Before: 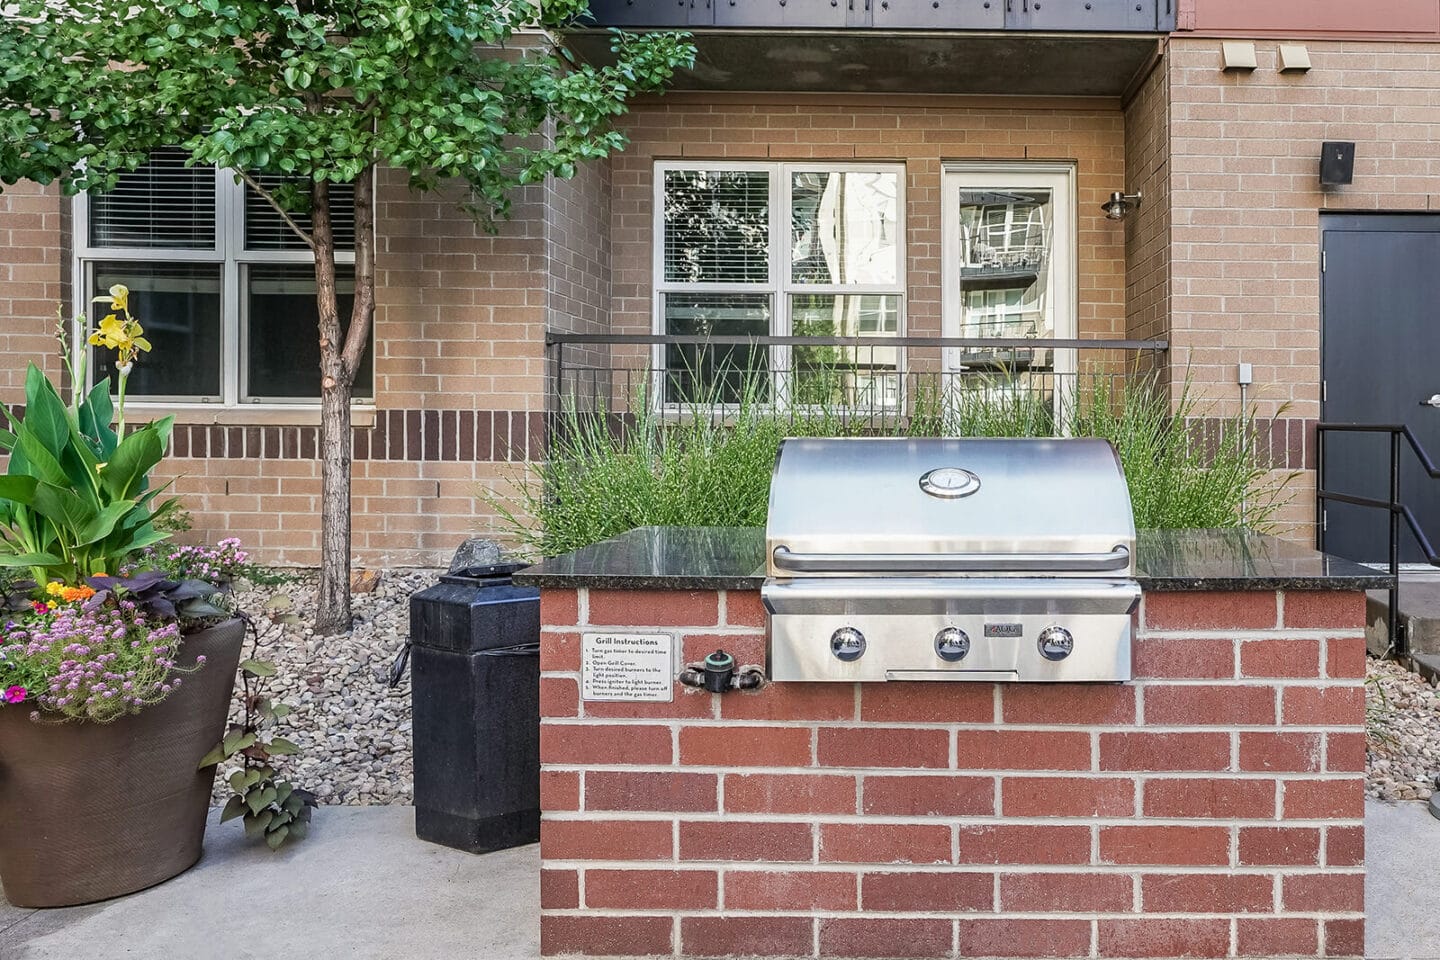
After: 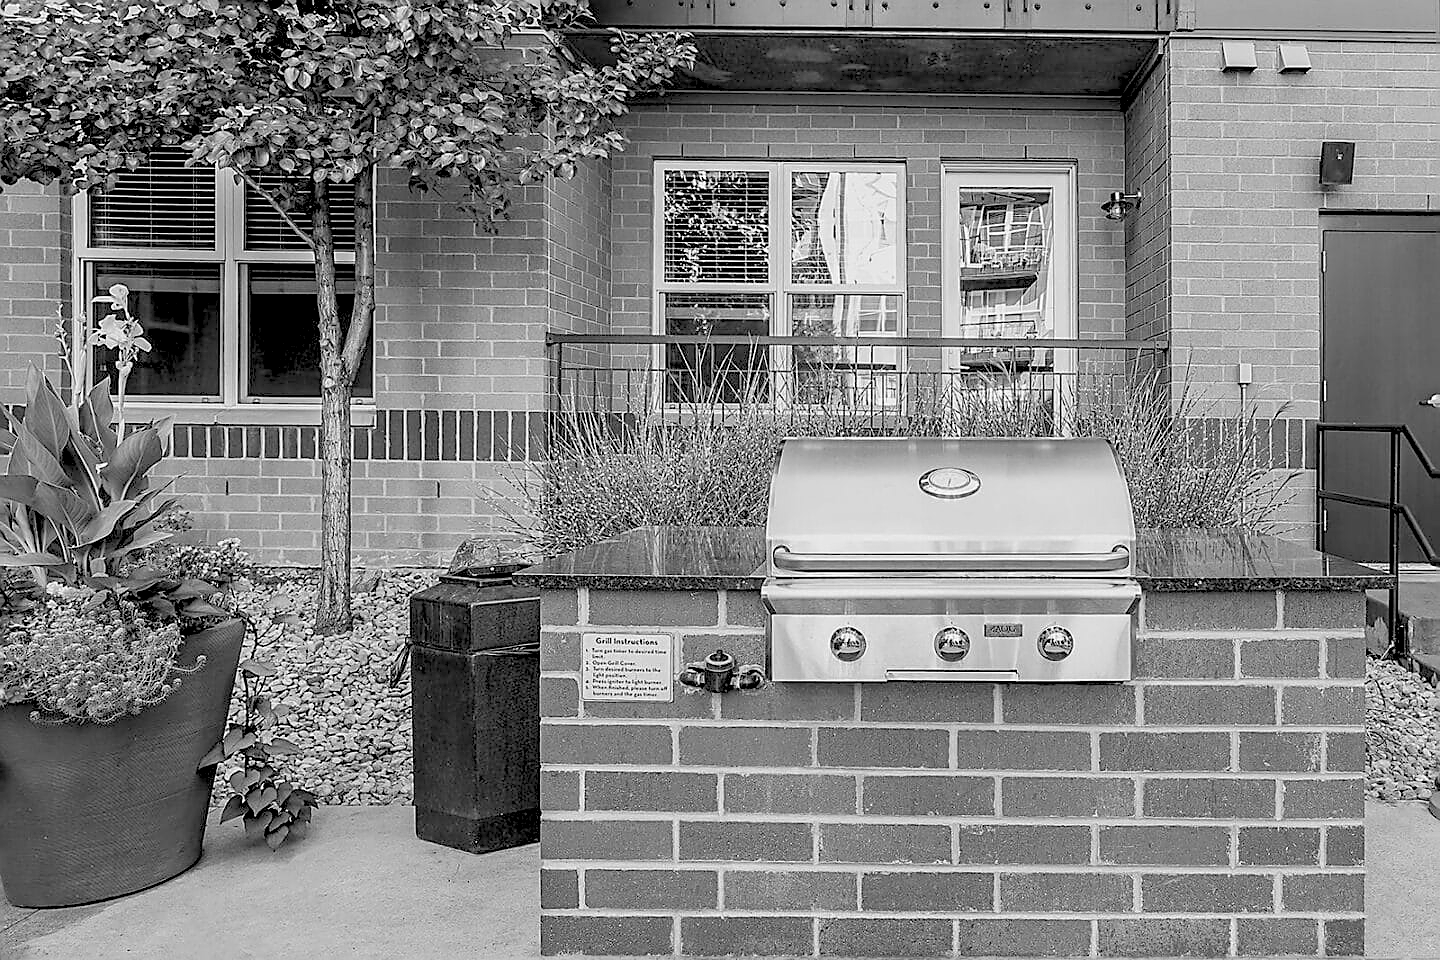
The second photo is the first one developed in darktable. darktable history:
rgb levels: preserve colors sum RGB, levels [[0.038, 0.433, 0.934], [0, 0.5, 1], [0, 0.5, 1]]
sharpen: radius 1.4, amount 1.25, threshold 0.7
monochrome: on, module defaults
